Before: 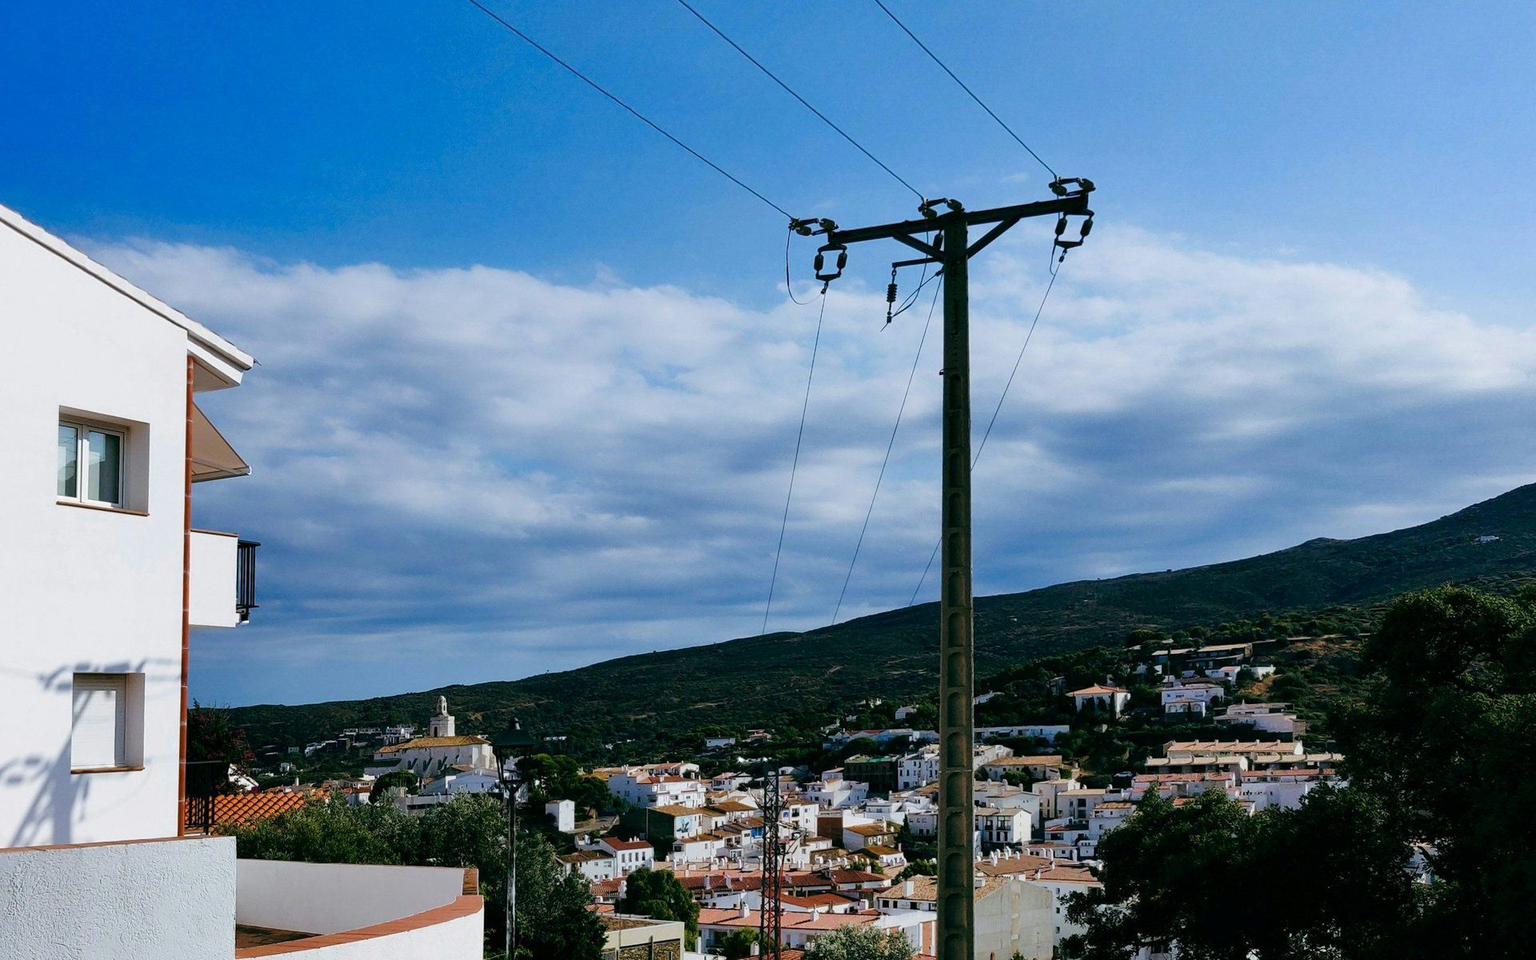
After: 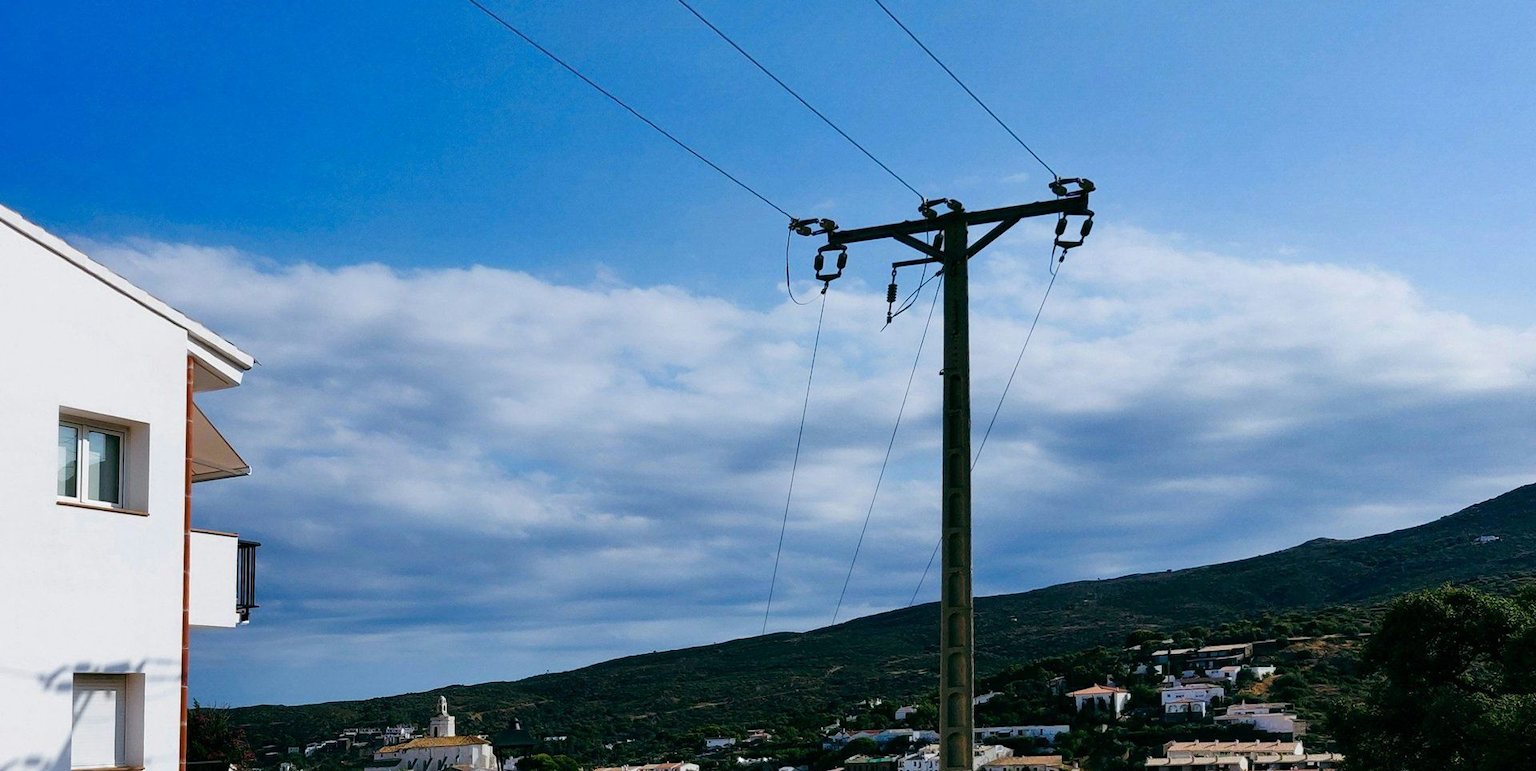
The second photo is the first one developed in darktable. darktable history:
crop: bottom 19.664%
